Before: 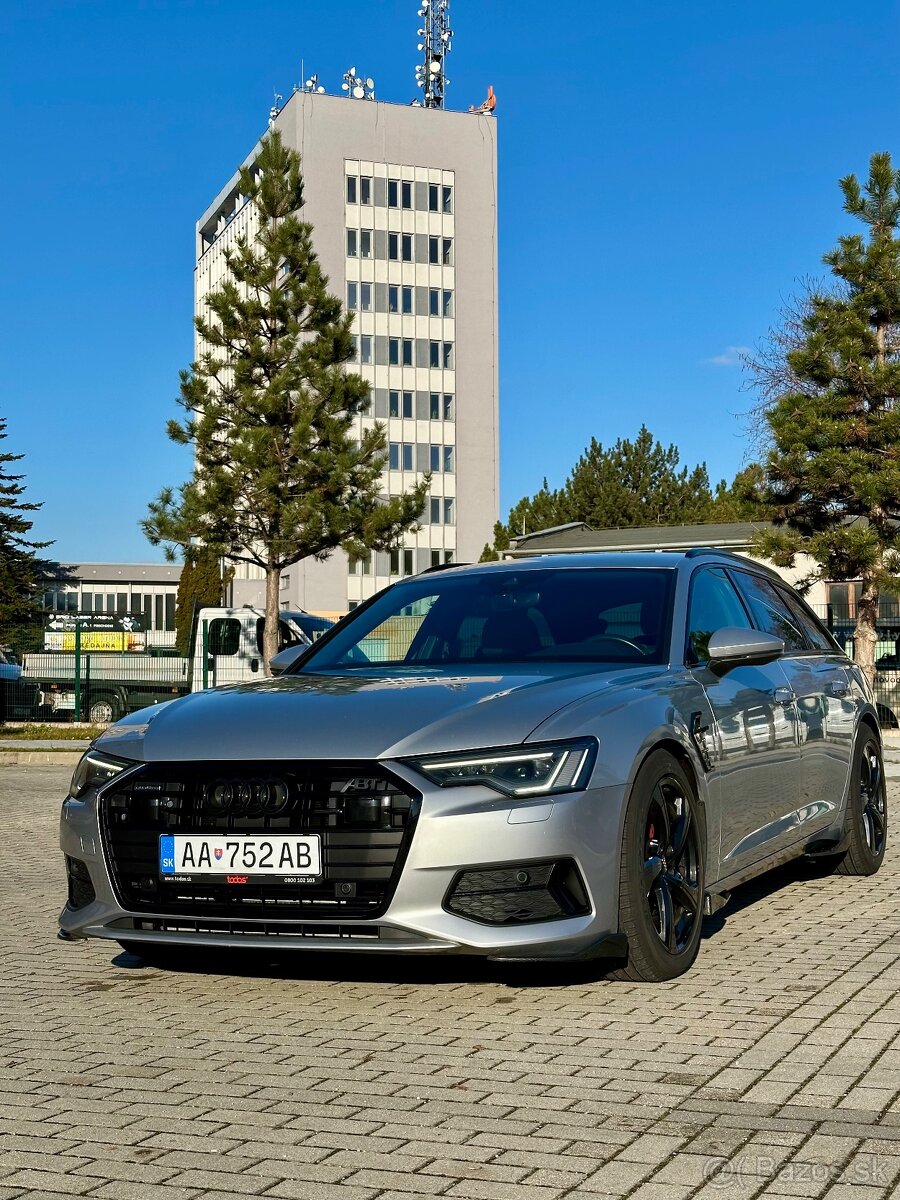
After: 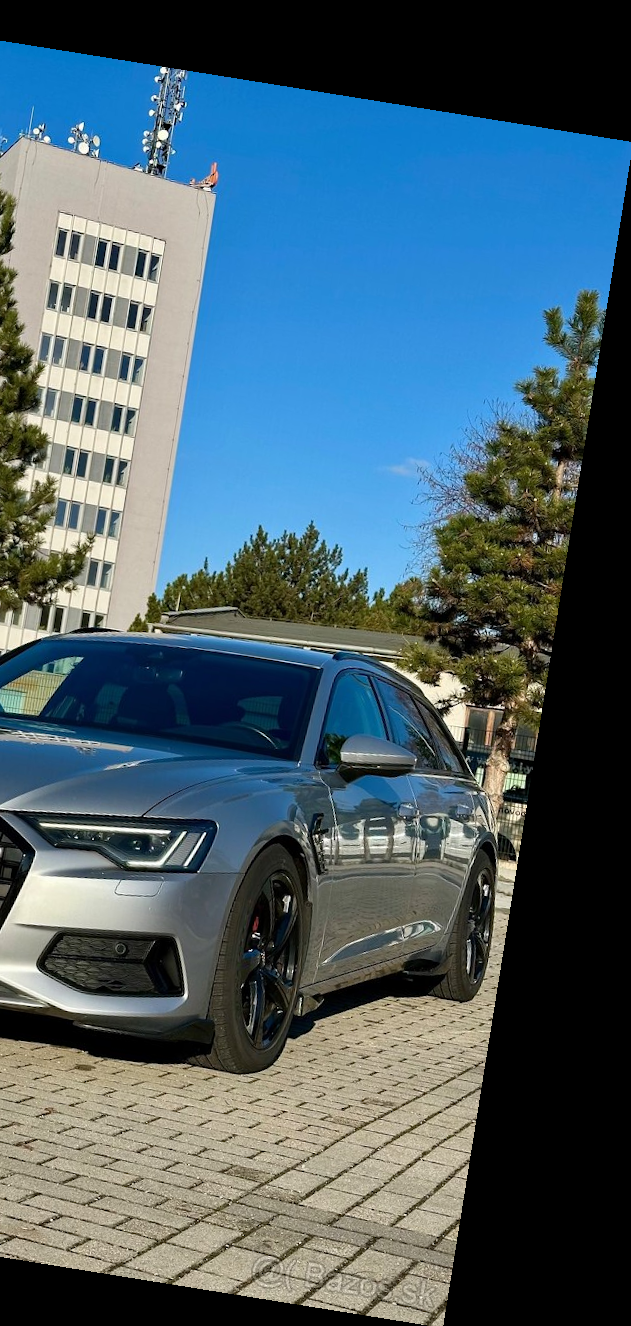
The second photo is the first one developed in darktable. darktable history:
rotate and perspective: rotation 9.12°, automatic cropping off
crop: left 41.402%
